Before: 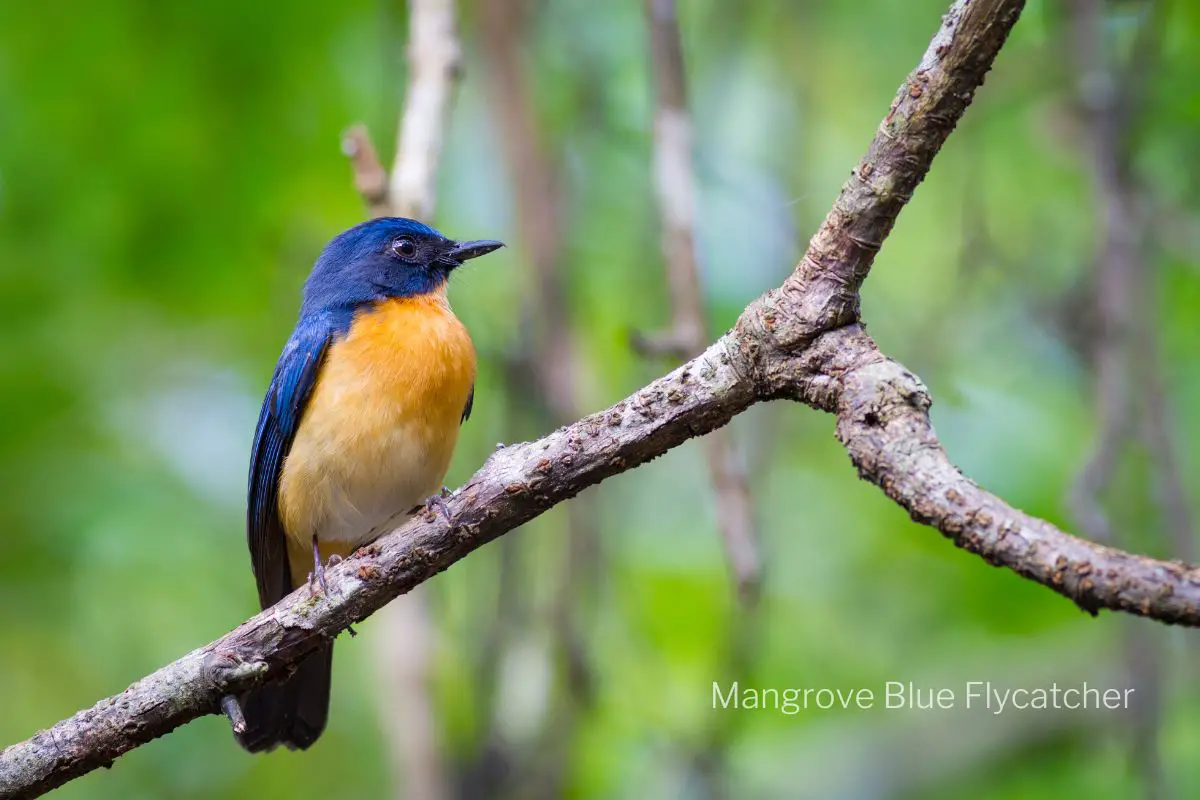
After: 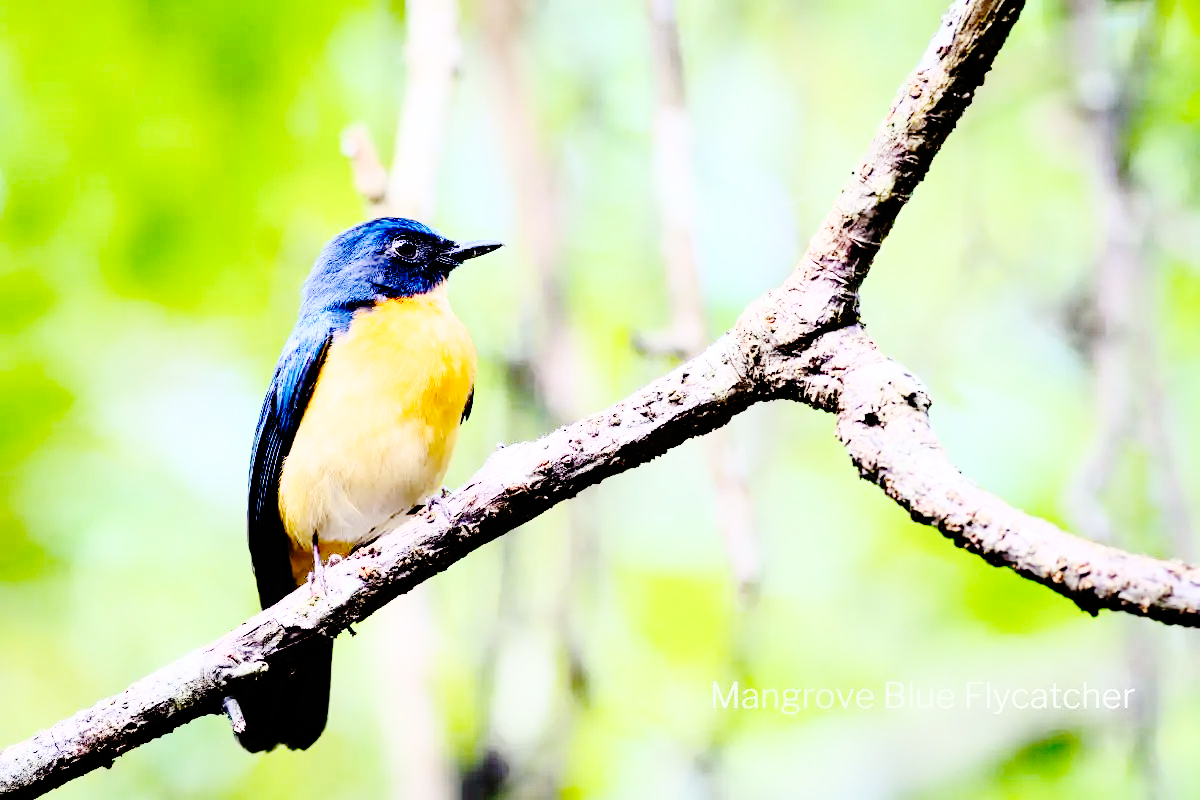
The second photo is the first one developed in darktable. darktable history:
base curve: curves: ch0 [(0, 0) (0.036, 0.01) (0.123, 0.254) (0.258, 0.504) (0.507, 0.748) (1, 1)], preserve colors none
rgb curve: curves: ch0 [(0, 0) (0.21, 0.15) (0.24, 0.21) (0.5, 0.75) (0.75, 0.96) (0.89, 0.99) (1, 1)]; ch1 [(0, 0.02) (0.21, 0.13) (0.25, 0.2) (0.5, 0.67) (0.75, 0.9) (0.89, 0.97) (1, 1)]; ch2 [(0, 0.02) (0.21, 0.13) (0.25, 0.2) (0.5, 0.67) (0.75, 0.9) (0.89, 0.97) (1, 1)], compensate middle gray true
